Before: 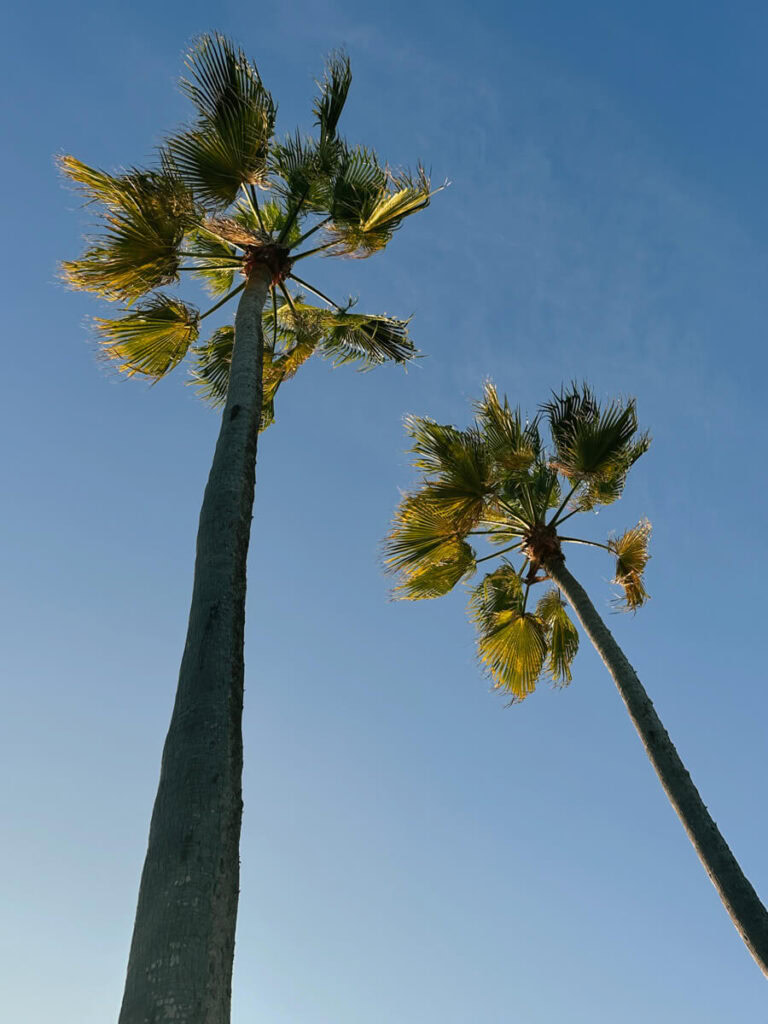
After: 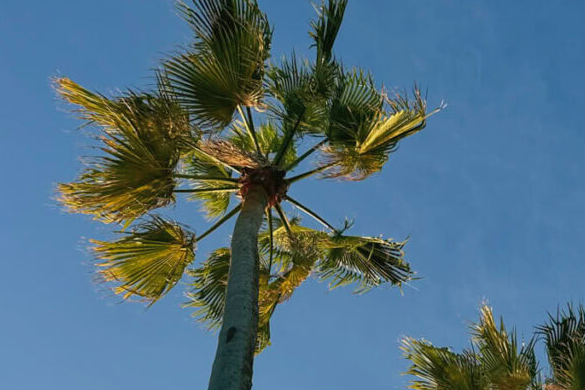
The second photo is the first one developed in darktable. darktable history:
crop: left 0.579%, top 7.627%, right 23.167%, bottom 54.275%
velvia: on, module defaults
shadows and highlights: on, module defaults
